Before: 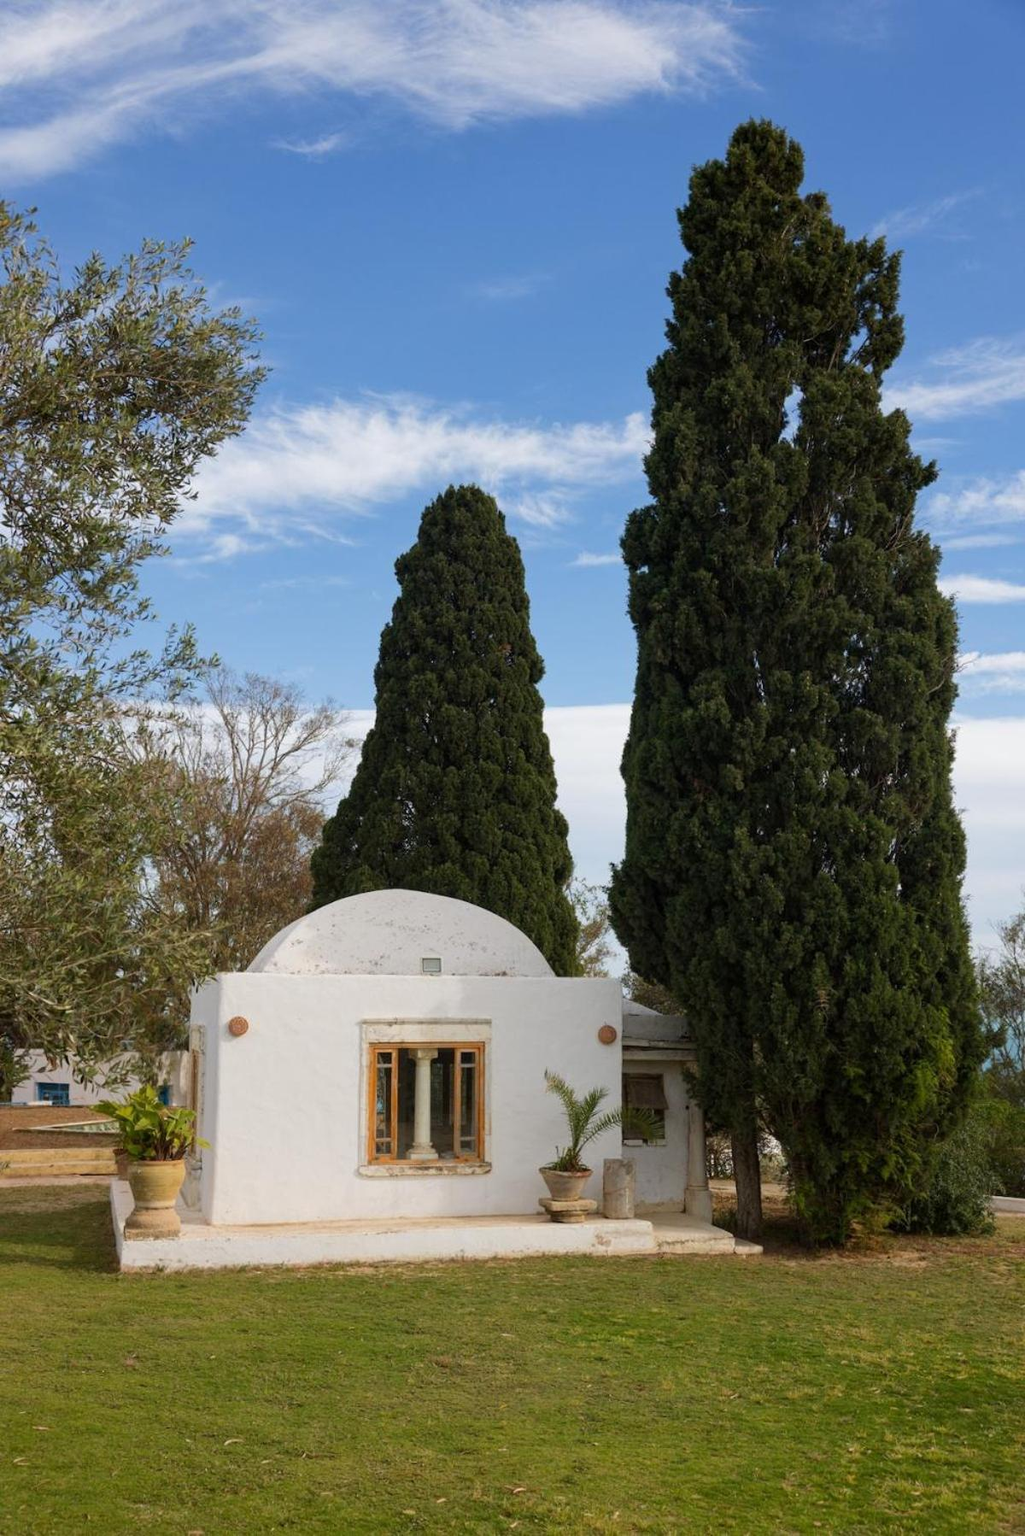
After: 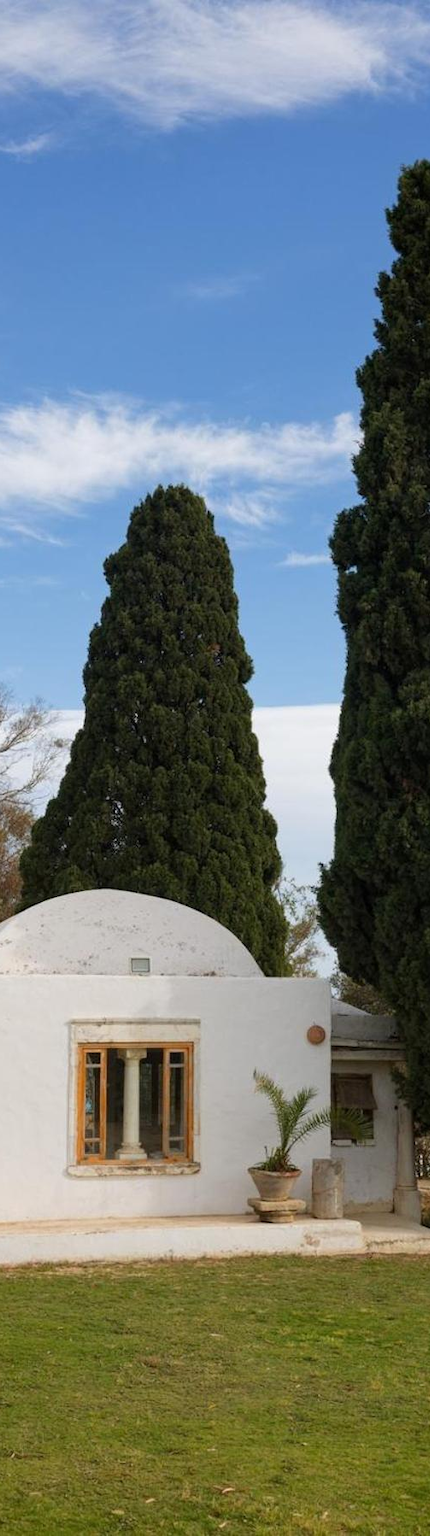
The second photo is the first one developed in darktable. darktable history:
crop: left 28.42%, right 29.516%
